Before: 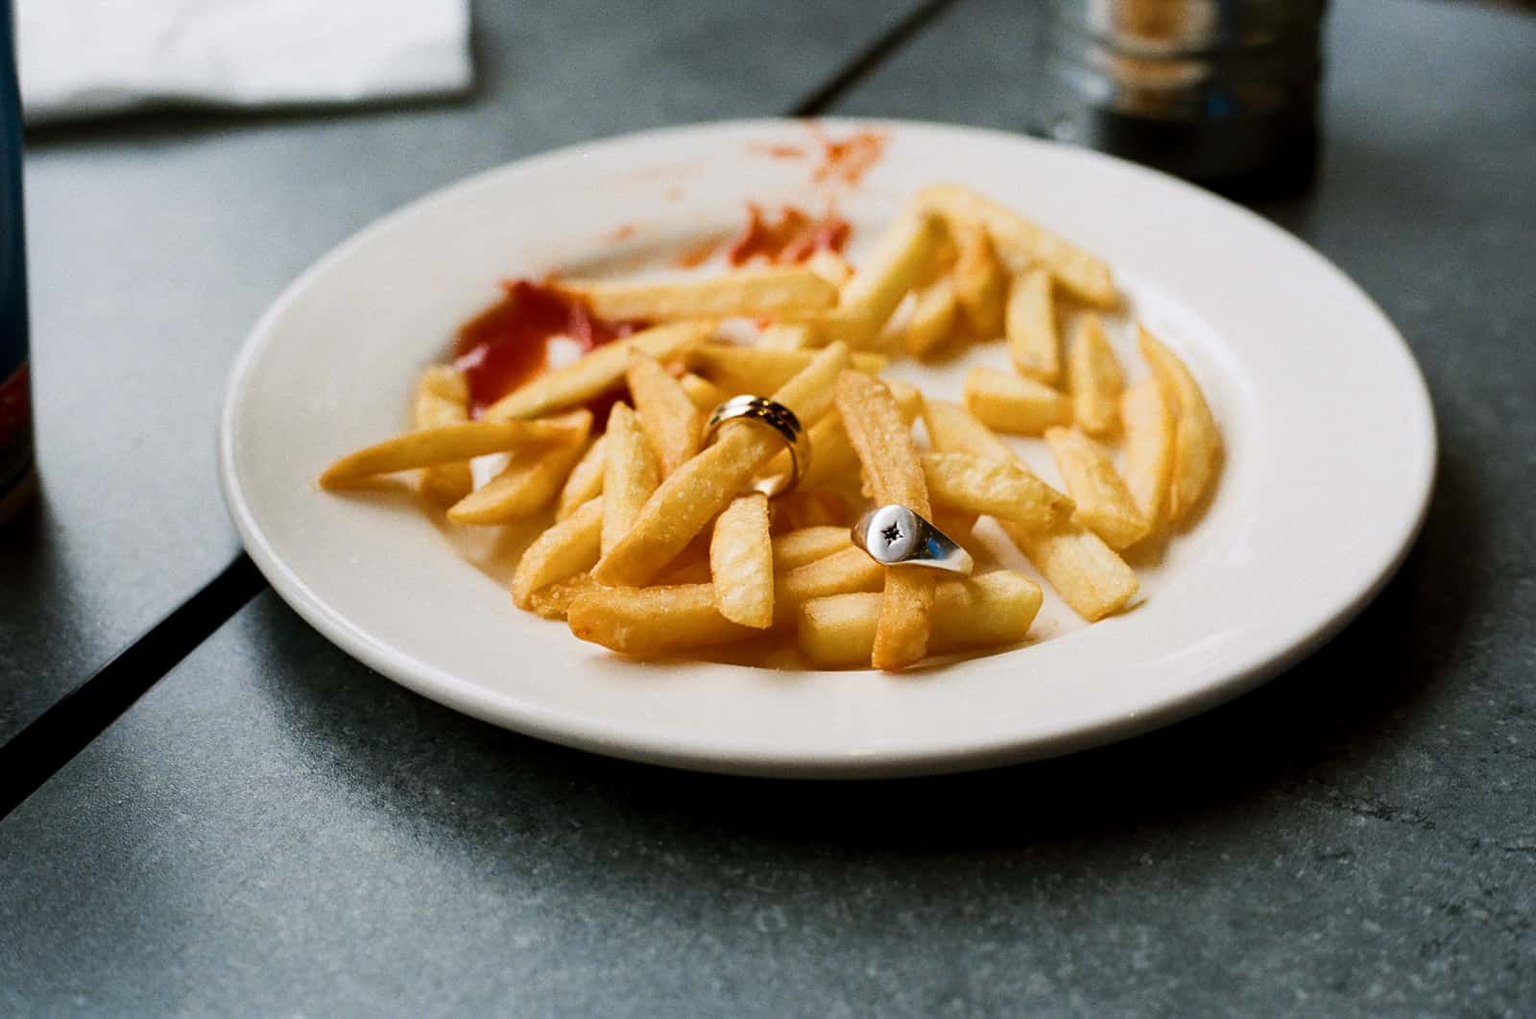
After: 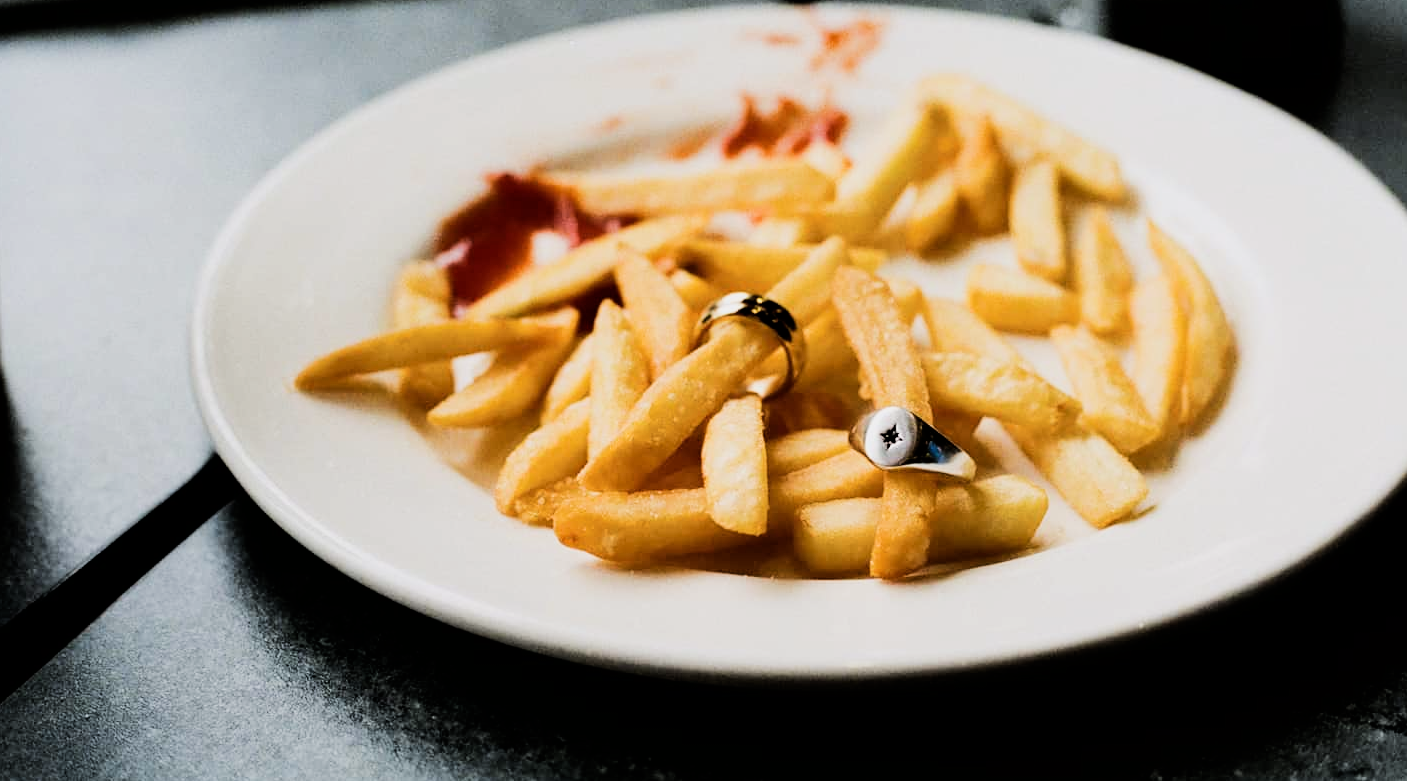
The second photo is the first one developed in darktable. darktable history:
exposure: compensate highlight preservation false
filmic rgb: black relative exposure -5 EV, hardness 2.88, contrast 1.3, highlights saturation mix -30%
crop and rotate: left 2.425%, top 11.305%, right 9.6%, bottom 15.08%
tone equalizer: -8 EV -0.417 EV, -7 EV -0.389 EV, -6 EV -0.333 EV, -5 EV -0.222 EV, -3 EV 0.222 EV, -2 EV 0.333 EV, -1 EV 0.389 EV, +0 EV 0.417 EV, edges refinement/feathering 500, mask exposure compensation -1.57 EV, preserve details no
